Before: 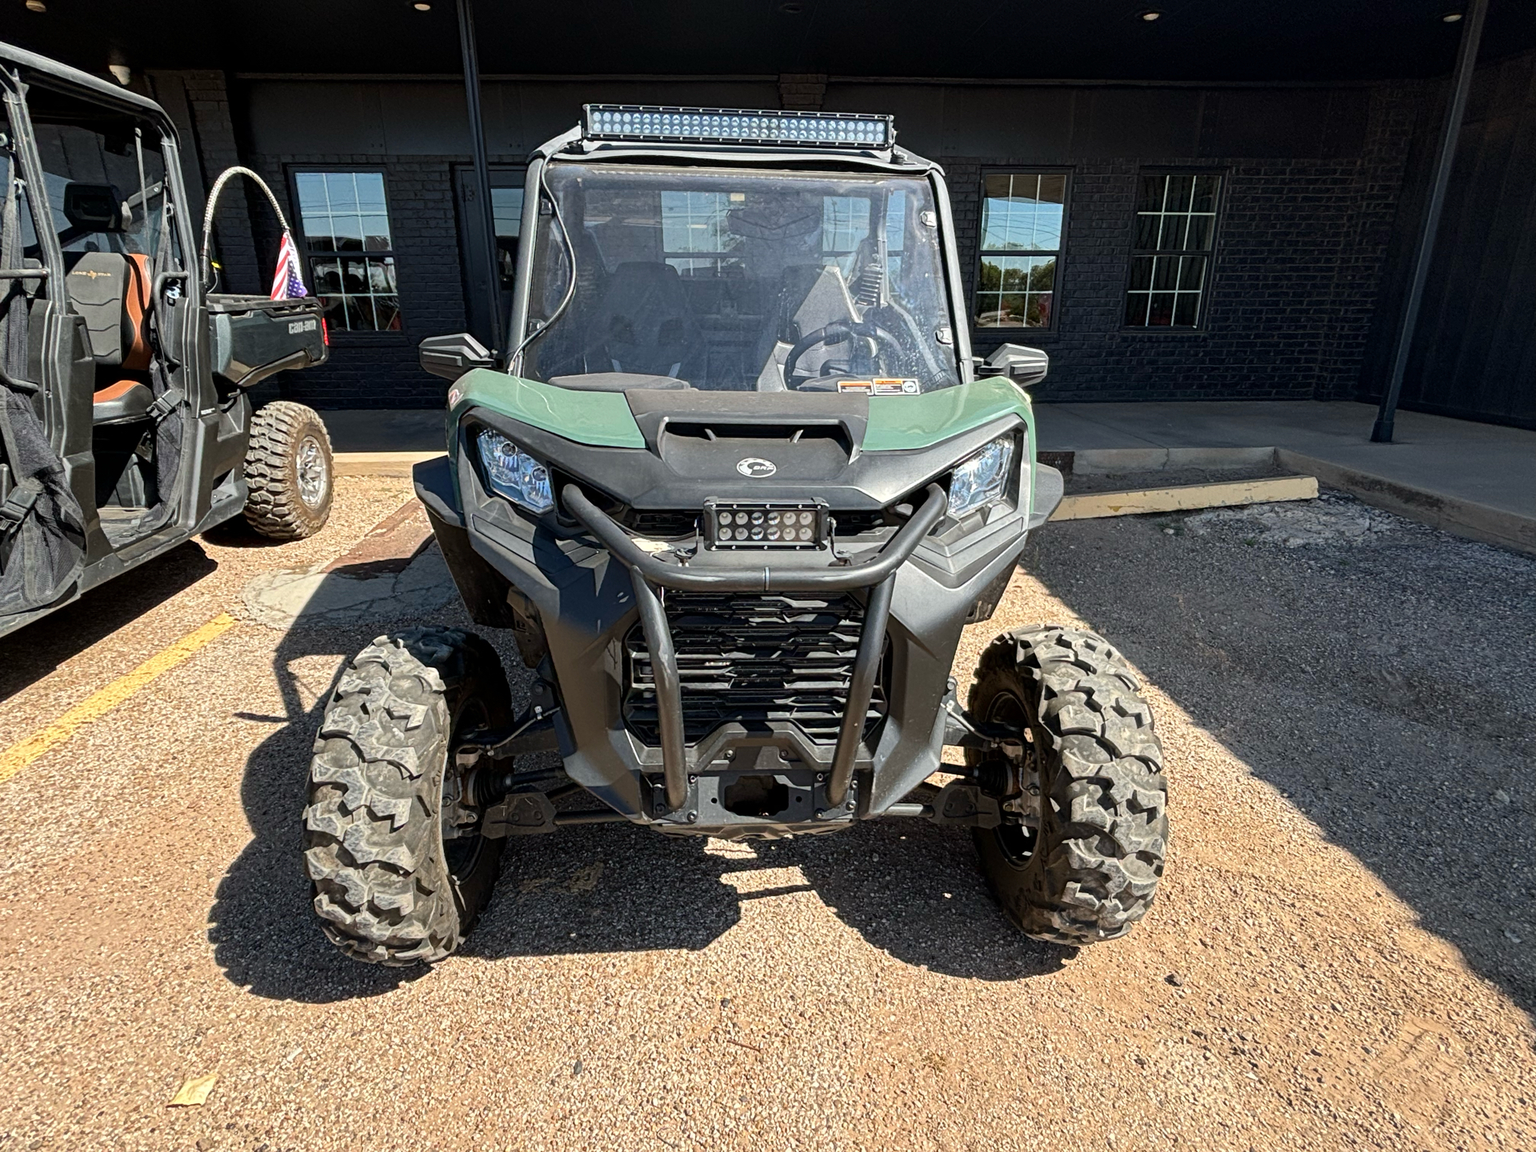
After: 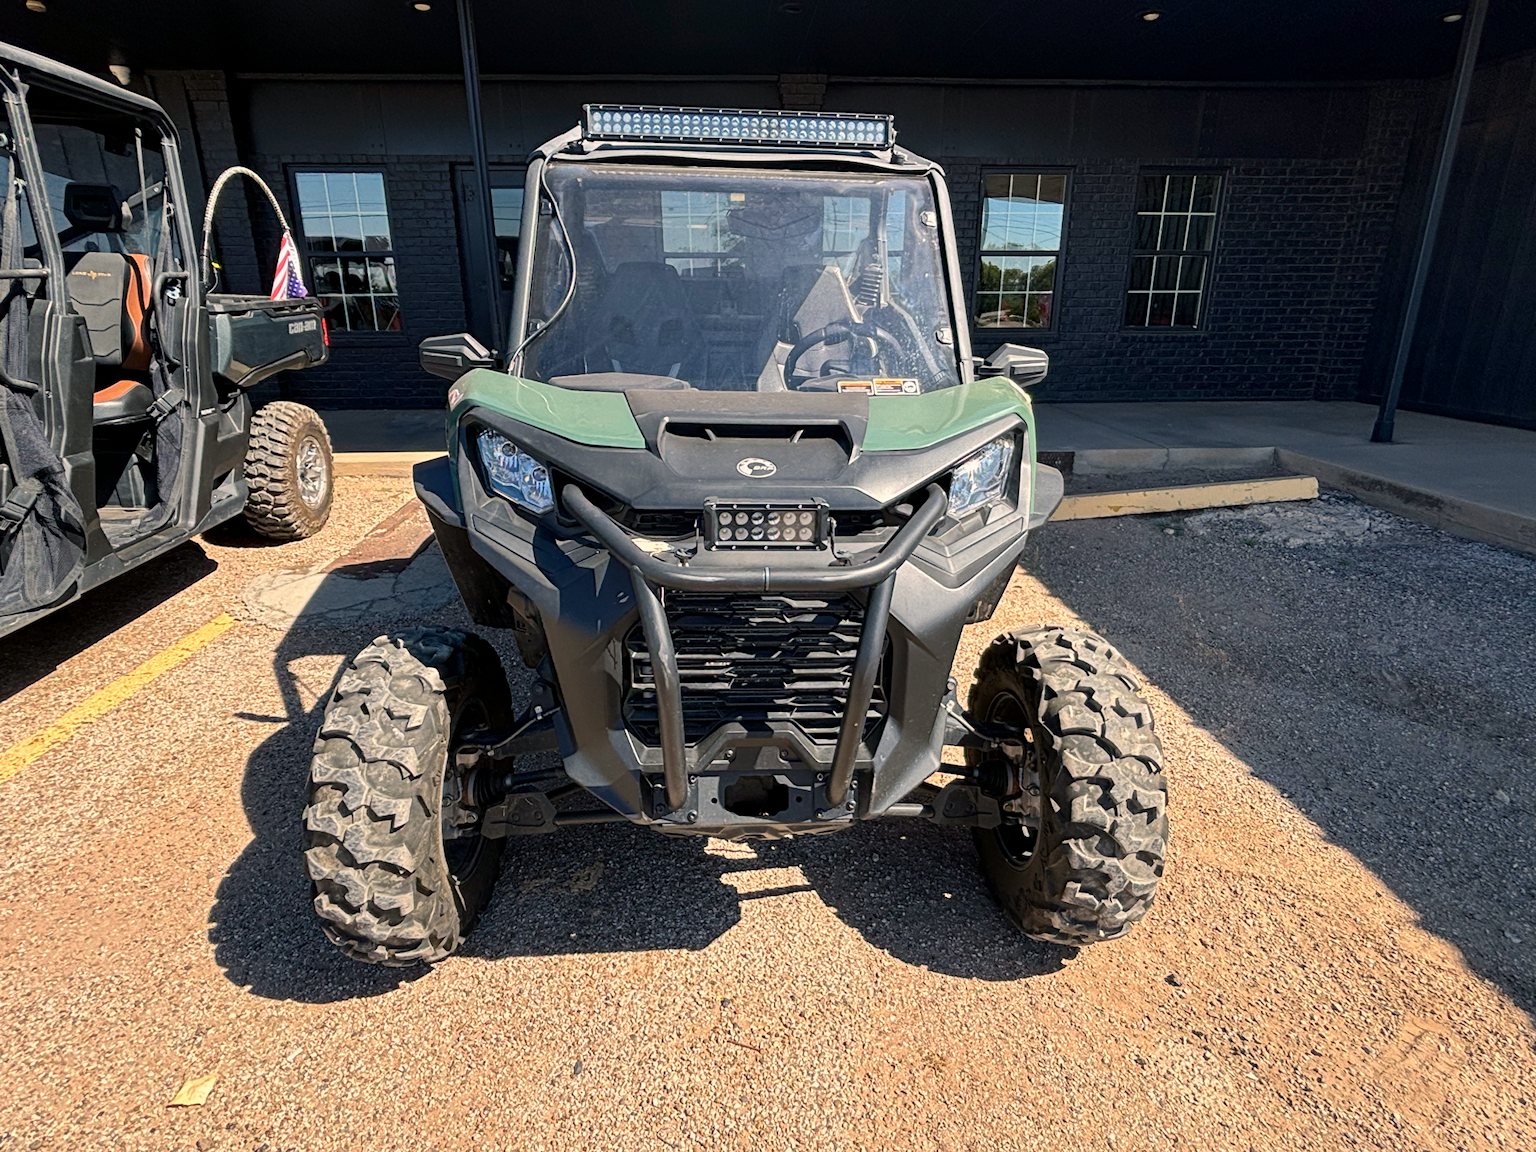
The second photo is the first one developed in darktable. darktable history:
color balance rgb: power › chroma 0.978%, power › hue 252.63°, highlights gain › chroma 3.06%, highlights gain › hue 60.1°, perceptual saturation grading › global saturation 0.424%, global vibrance 20%
